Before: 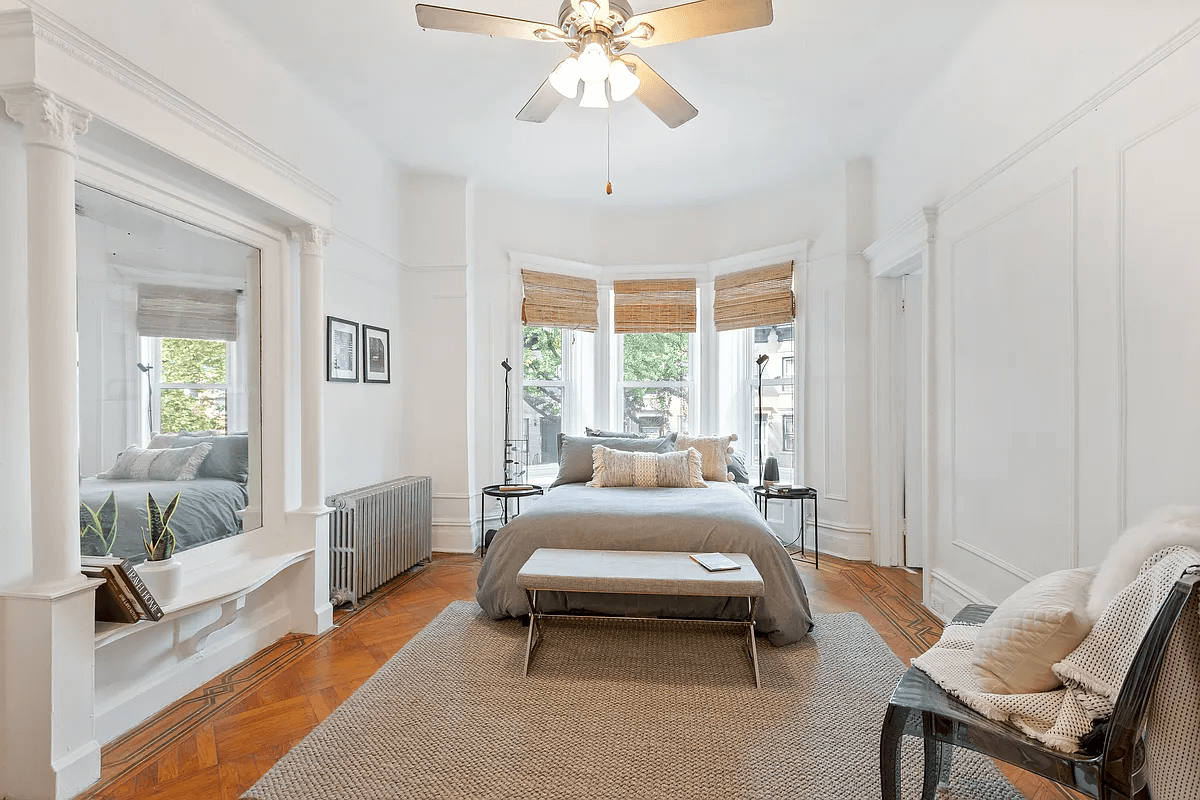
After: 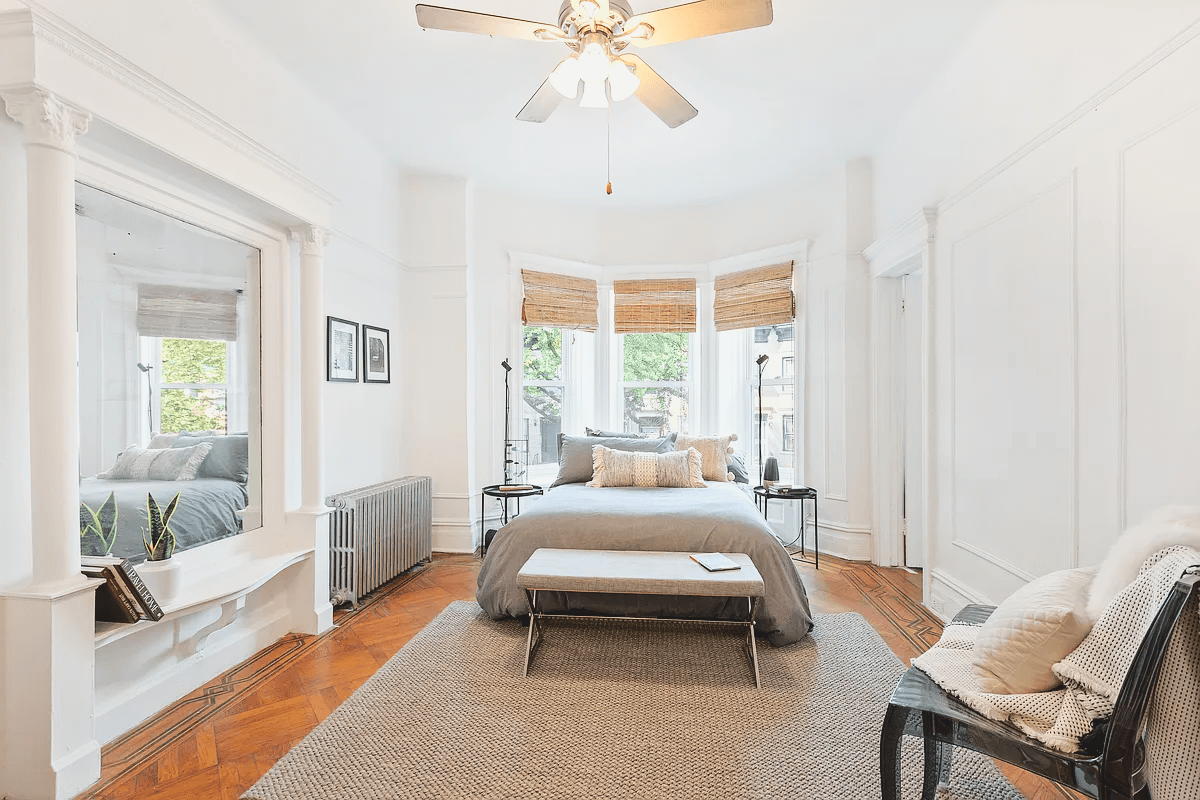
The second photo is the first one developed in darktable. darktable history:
base curve: curves: ch0 [(0, 0) (0.028, 0.03) (0.121, 0.232) (0.46, 0.748) (0.859, 0.968) (1, 1)]
exposure: black level correction -0.015, exposure -0.516 EV, compensate highlight preservation false
tone equalizer: on, module defaults
